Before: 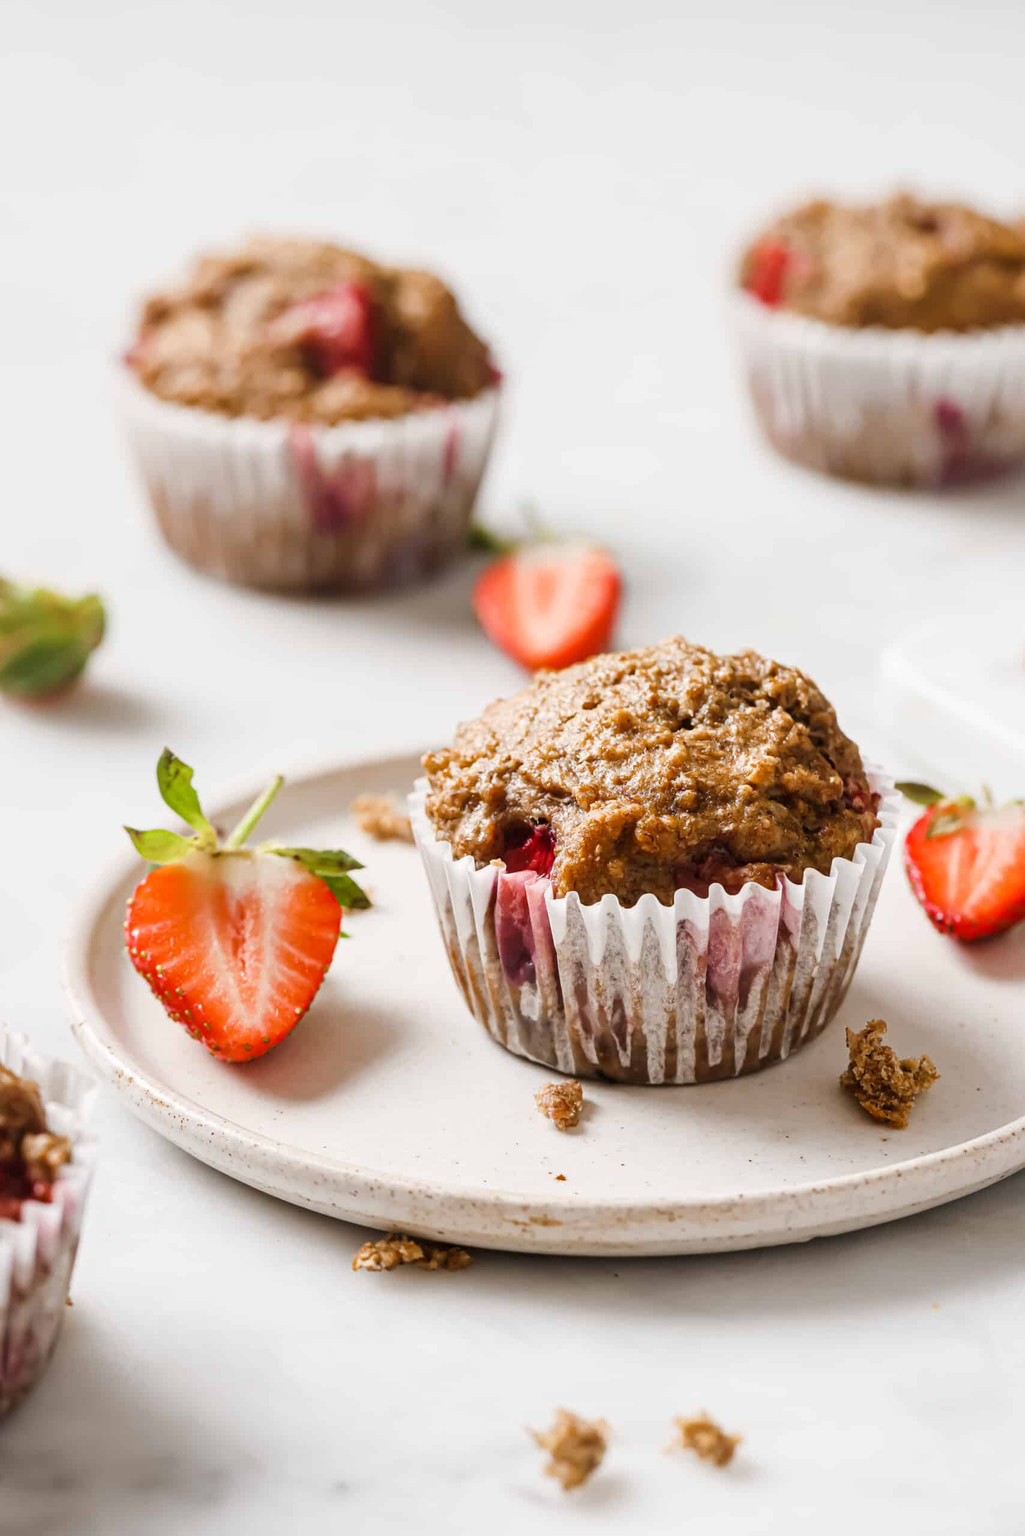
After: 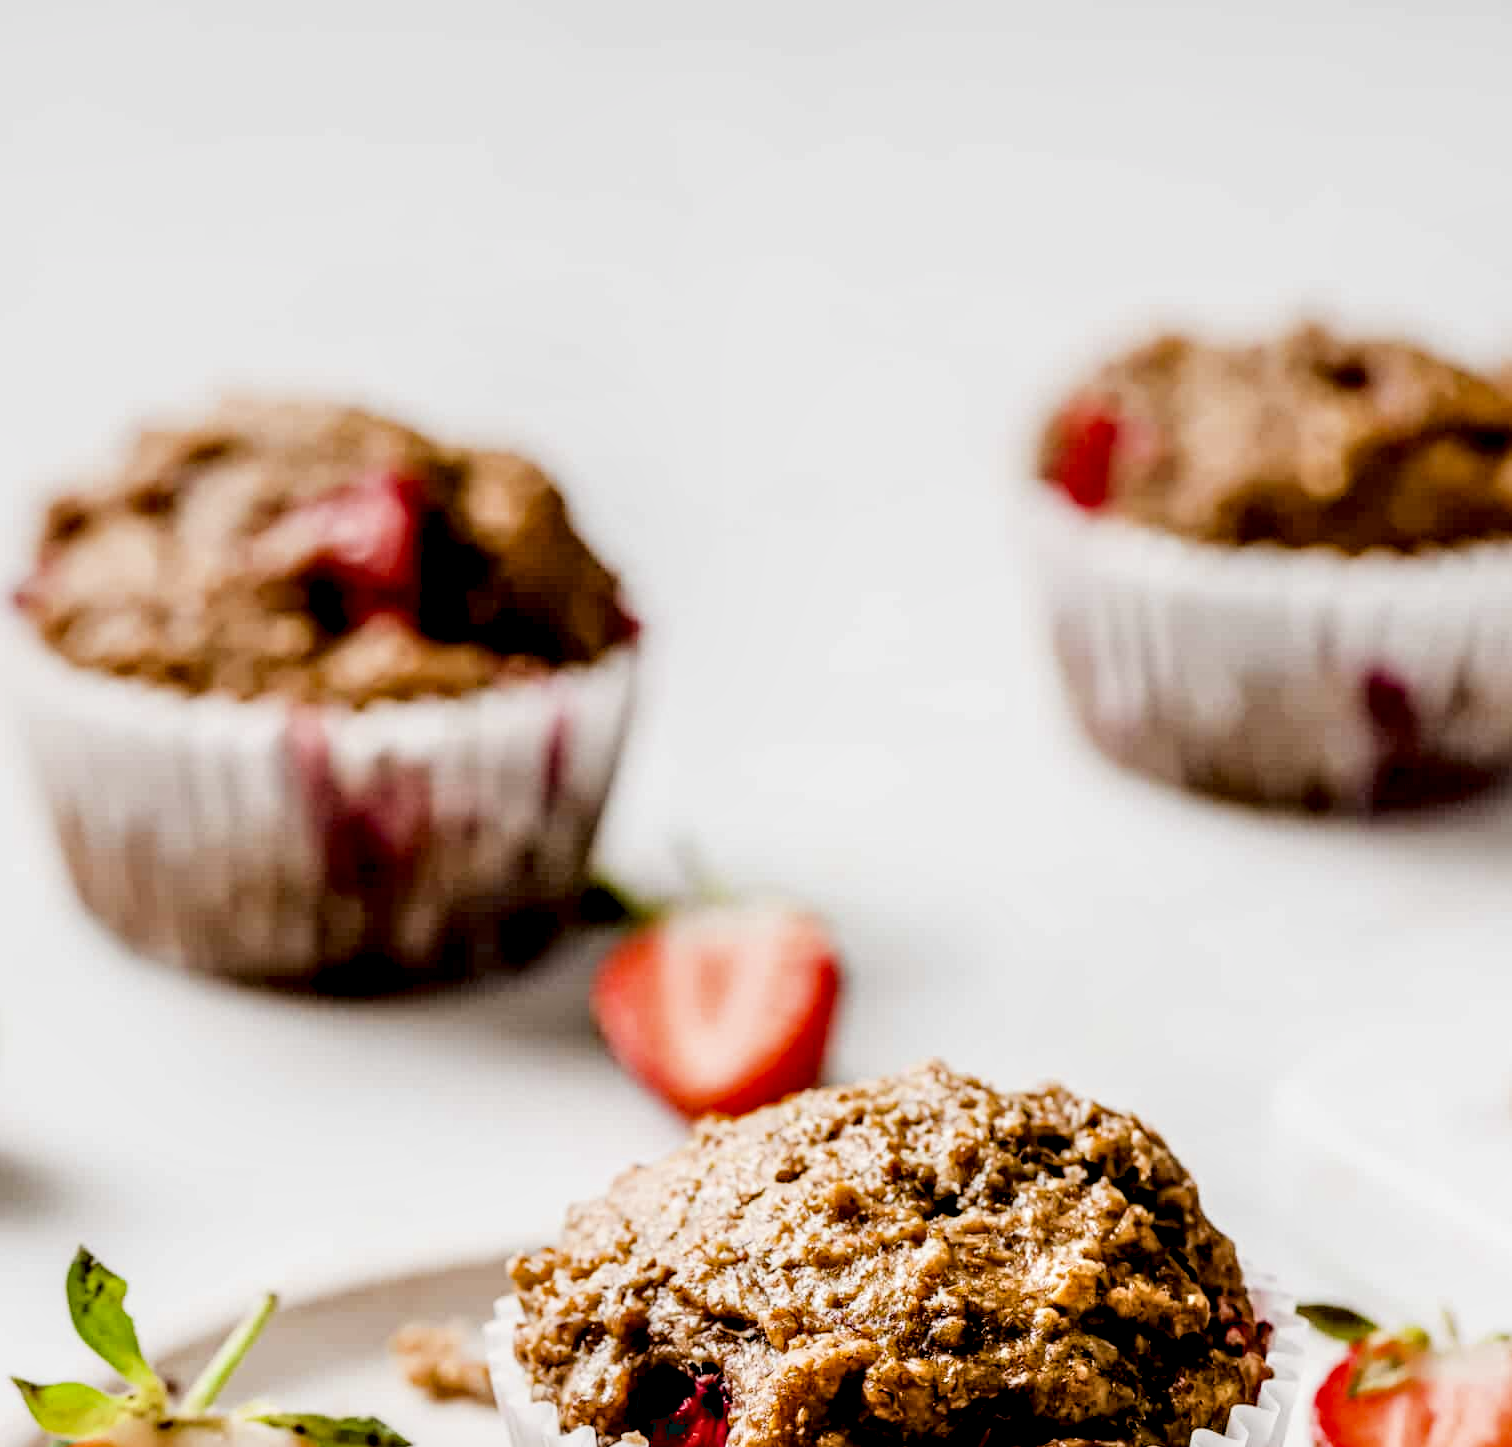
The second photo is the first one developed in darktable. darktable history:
local contrast: highlights 65%, shadows 54%, detail 169%, midtone range 0.512
filmic rgb: black relative exposure -5.01 EV, white relative exposure 3.98 EV, threshold 2.99 EV, hardness 2.9, contrast 1.299, enable highlight reconstruction true
exposure: black level correction 0.024, exposure 0.183 EV, compensate highlight preservation false
crop and rotate: left 11.422%, bottom 43.461%
